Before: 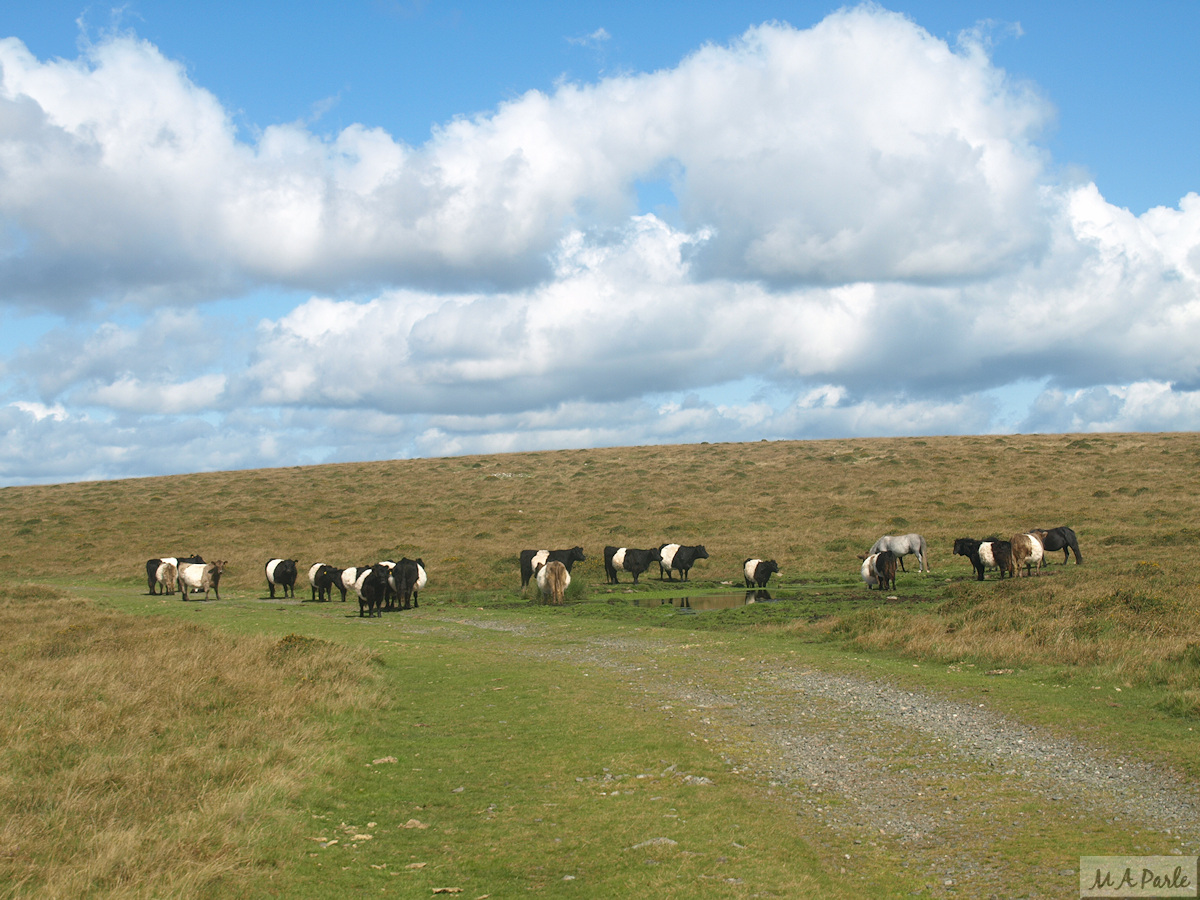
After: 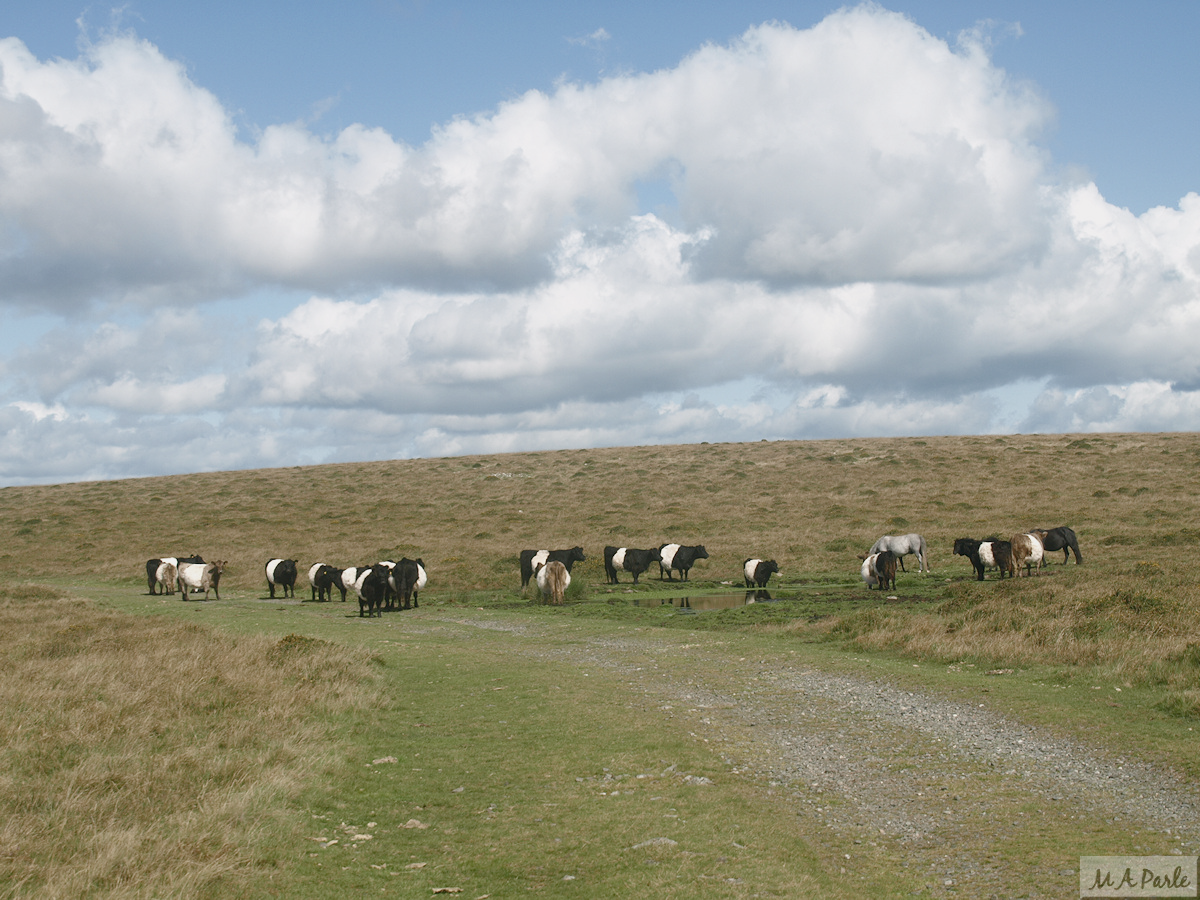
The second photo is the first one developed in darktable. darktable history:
contrast brightness saturation: contrast 0.1, saturation -0.3
color balance rgb: shadows lift › chroma 1%, shadows lift › hue 113°, highlights gain › chroma 0.2%, highlights gain › hue 333°, perceptual saturation grading › global saturation 20%, perceptual saturation grading › highlights -50%, perceptual saturation grading › shadows 25%, contrast -10%
